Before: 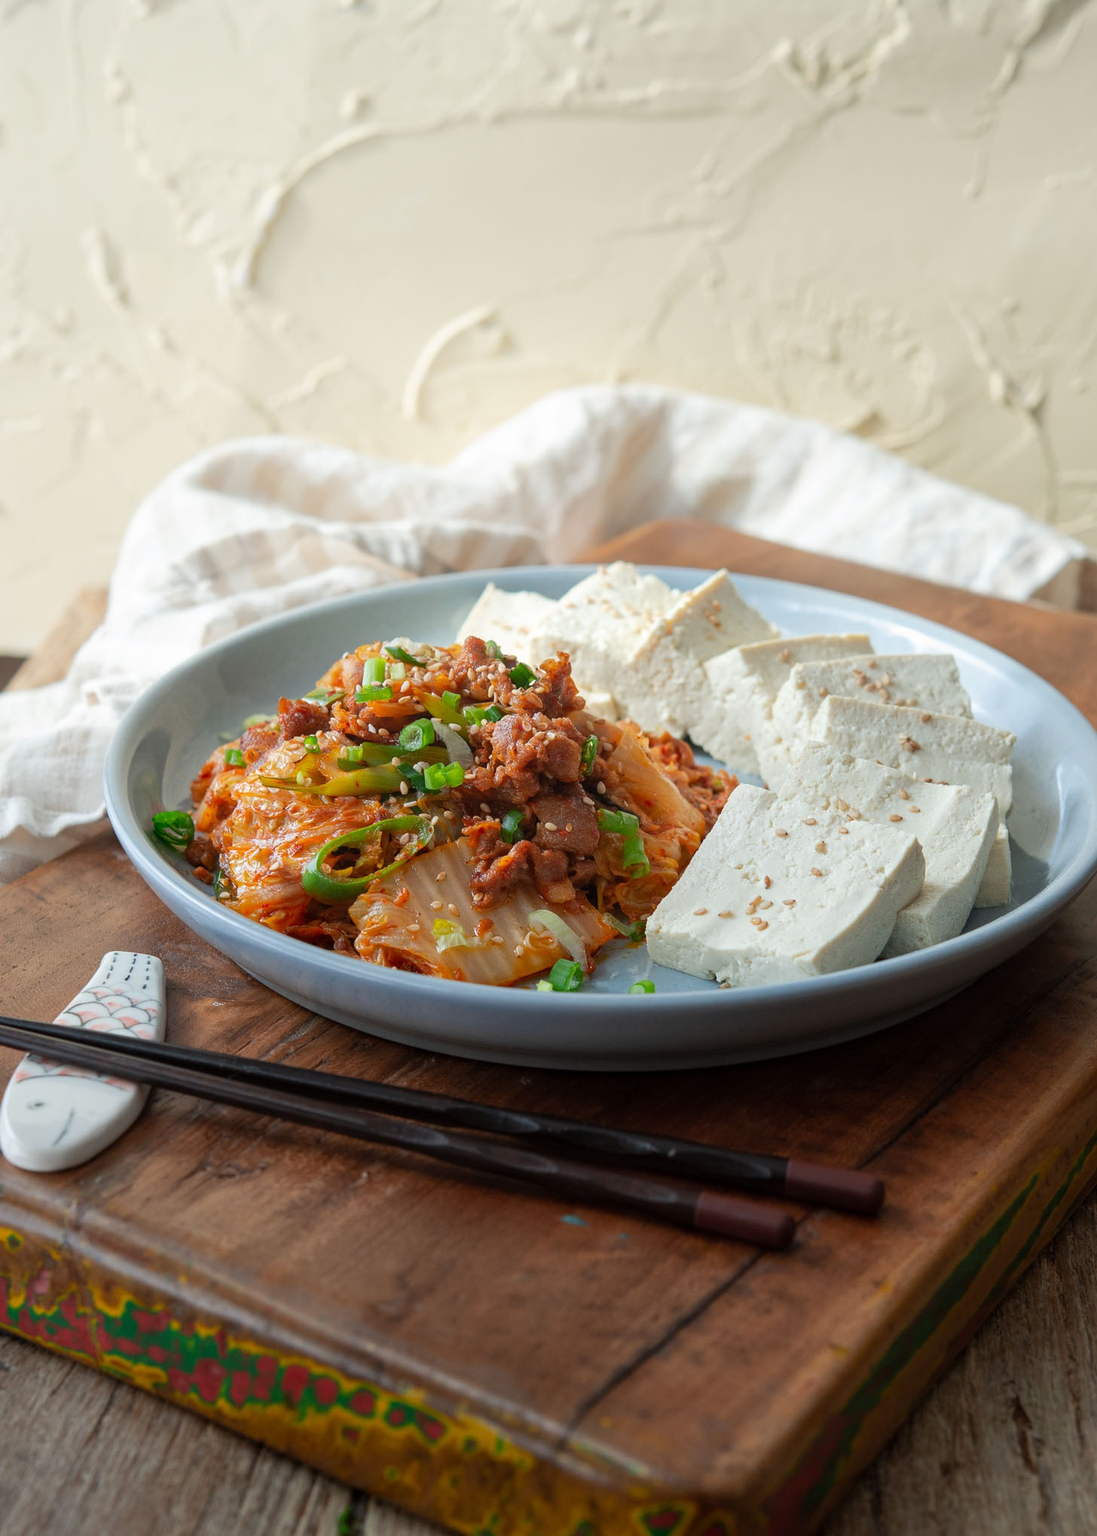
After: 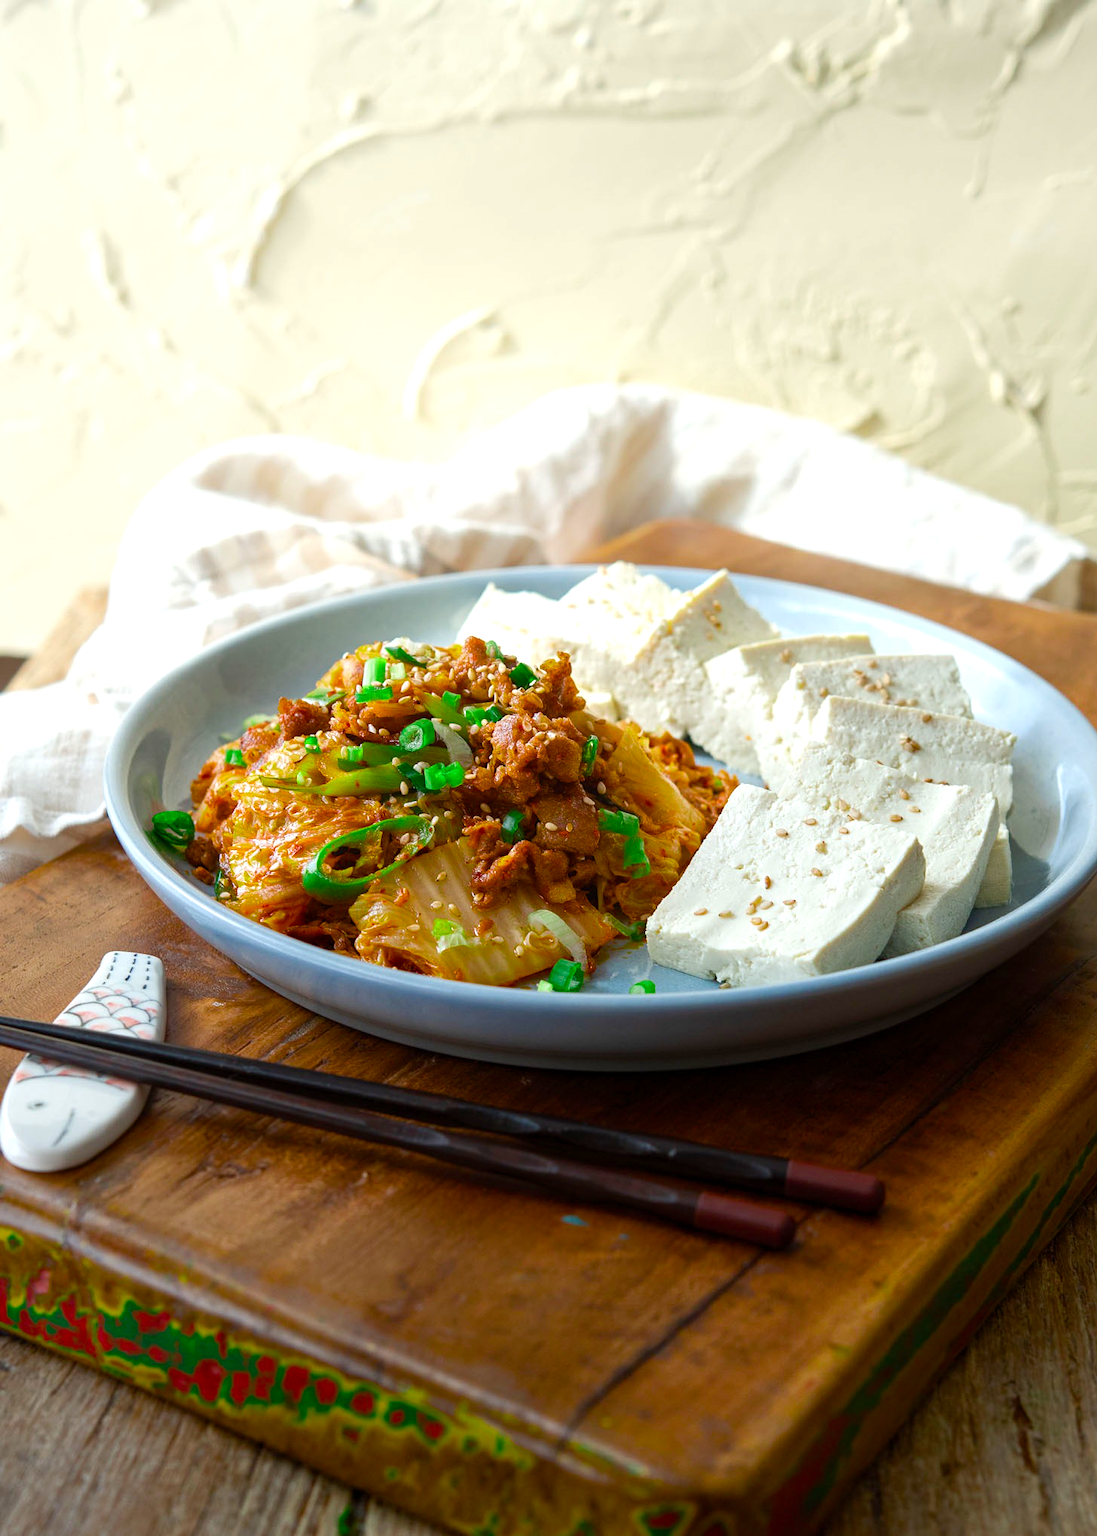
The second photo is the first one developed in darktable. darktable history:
color zones: curves: ch2 [(0, 0.5) (0.143, 0.517) (0.286, 0.571) (0.429, 0.522) (0.571, 0.5) (0.714, 0.5) (0.857, 0.5) (1, 0.5)]
color balance rgb: linear chroma grading › global chroma 15.098%, perceptual saturation grading › global saturation 20%, perceptual saturation grading › highlights -24.777%, perceptual saturation grading › shadows 49.929%, perceptual brilliance grading › highlights 11.243%
